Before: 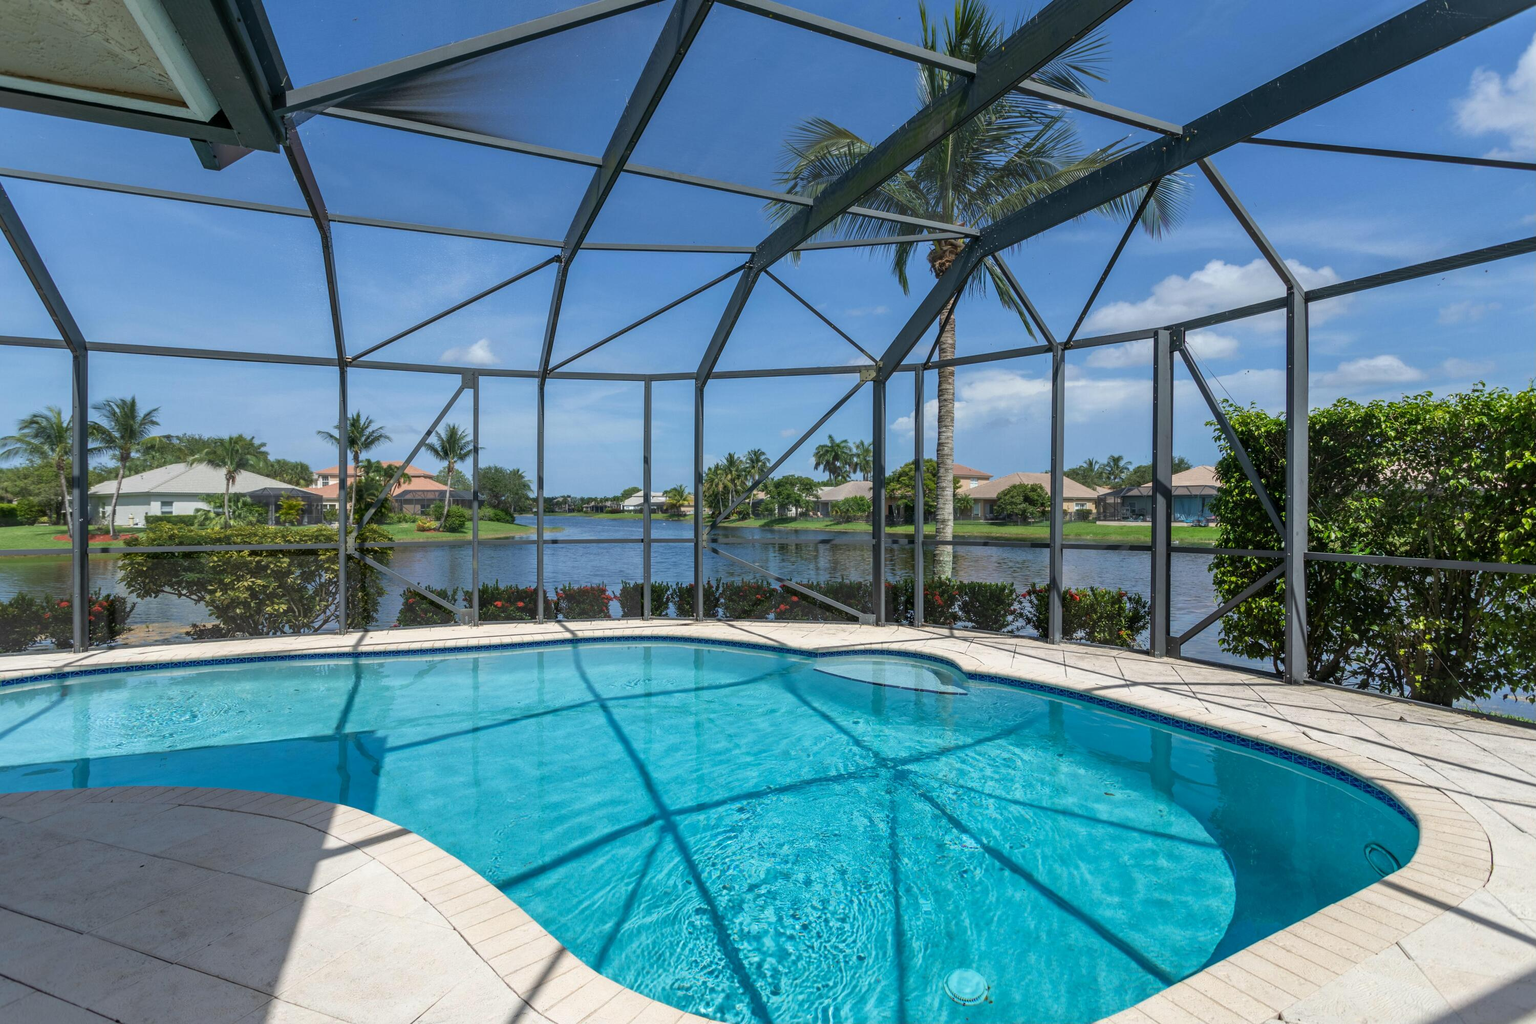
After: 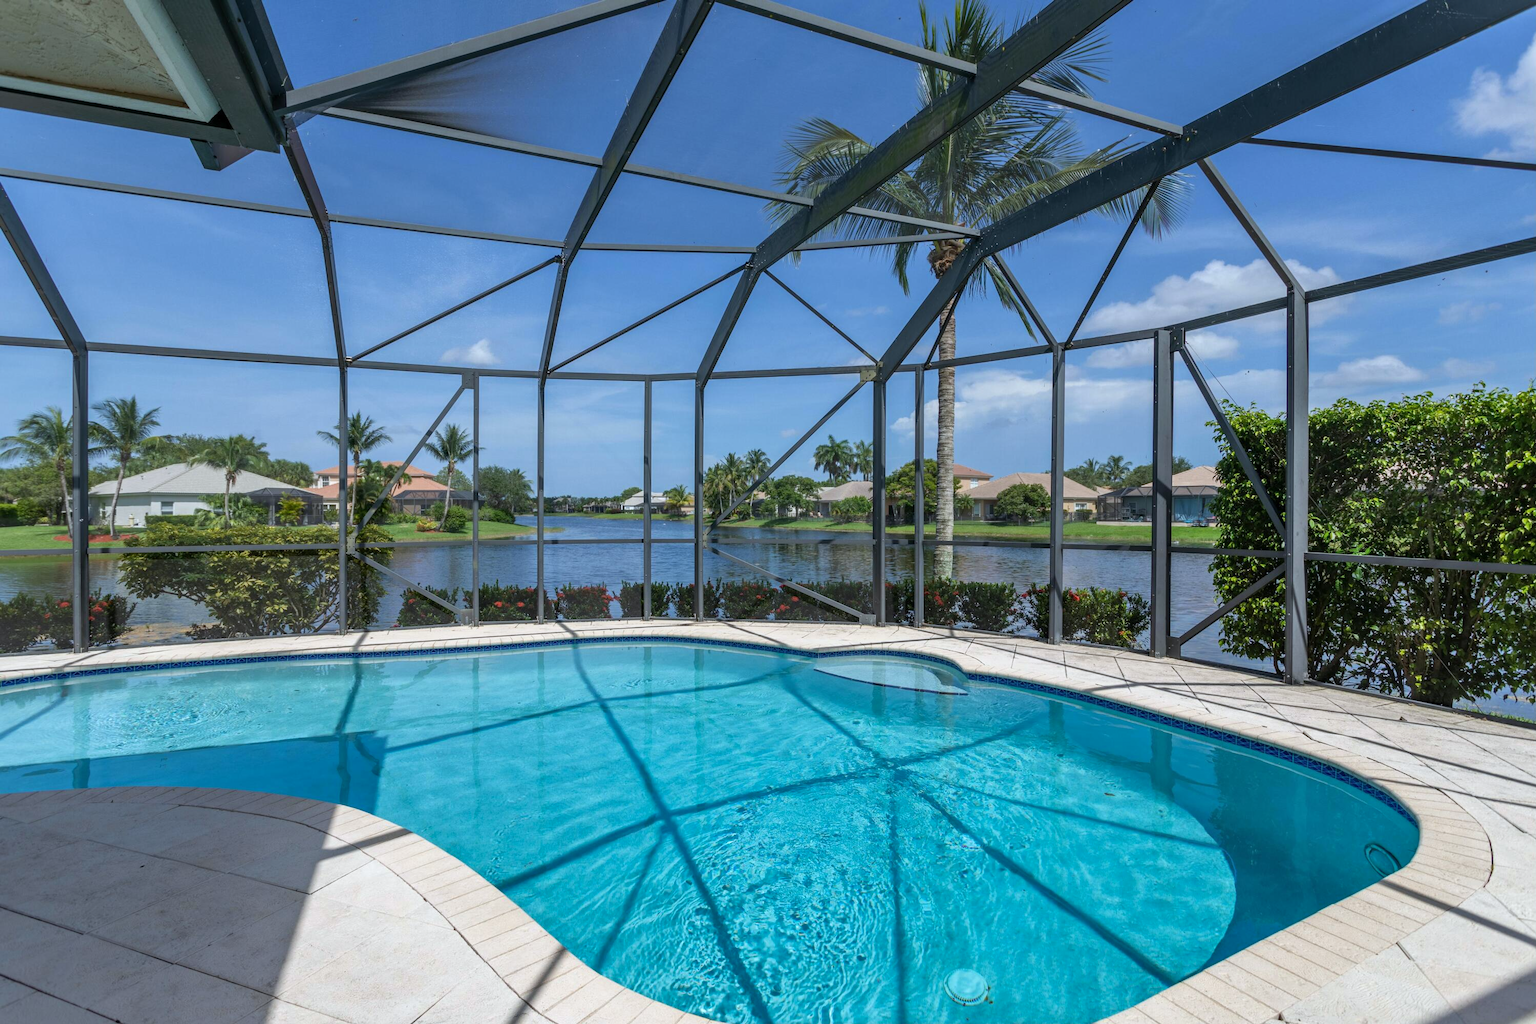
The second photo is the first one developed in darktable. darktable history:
white balance: red 0.98, blue 1.034
shadows and highlights: shadows 29.61, highlights -30.47, low approximation 0.01, soften with gaussian
